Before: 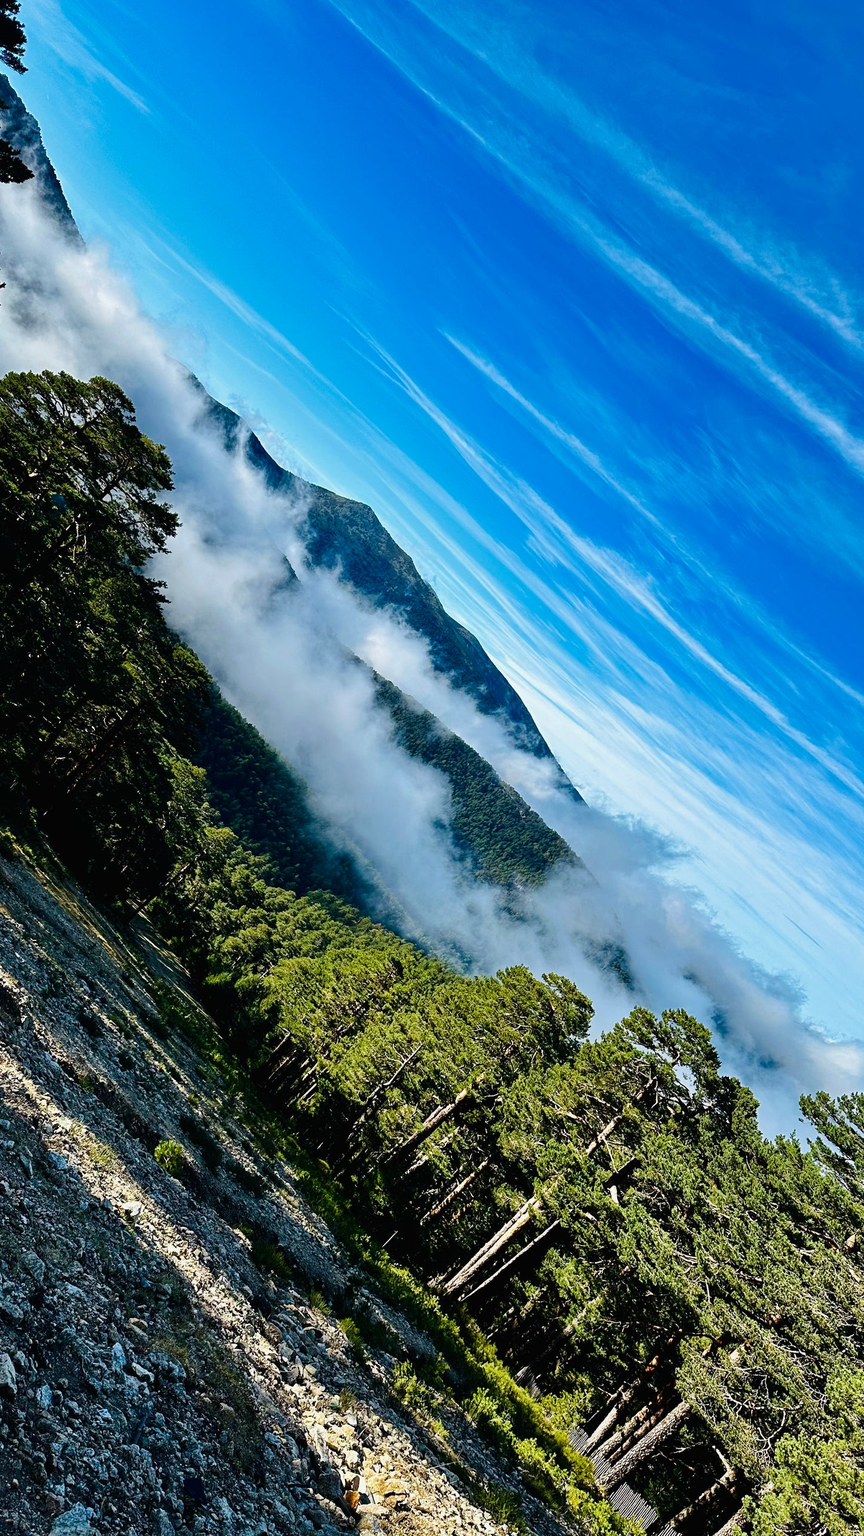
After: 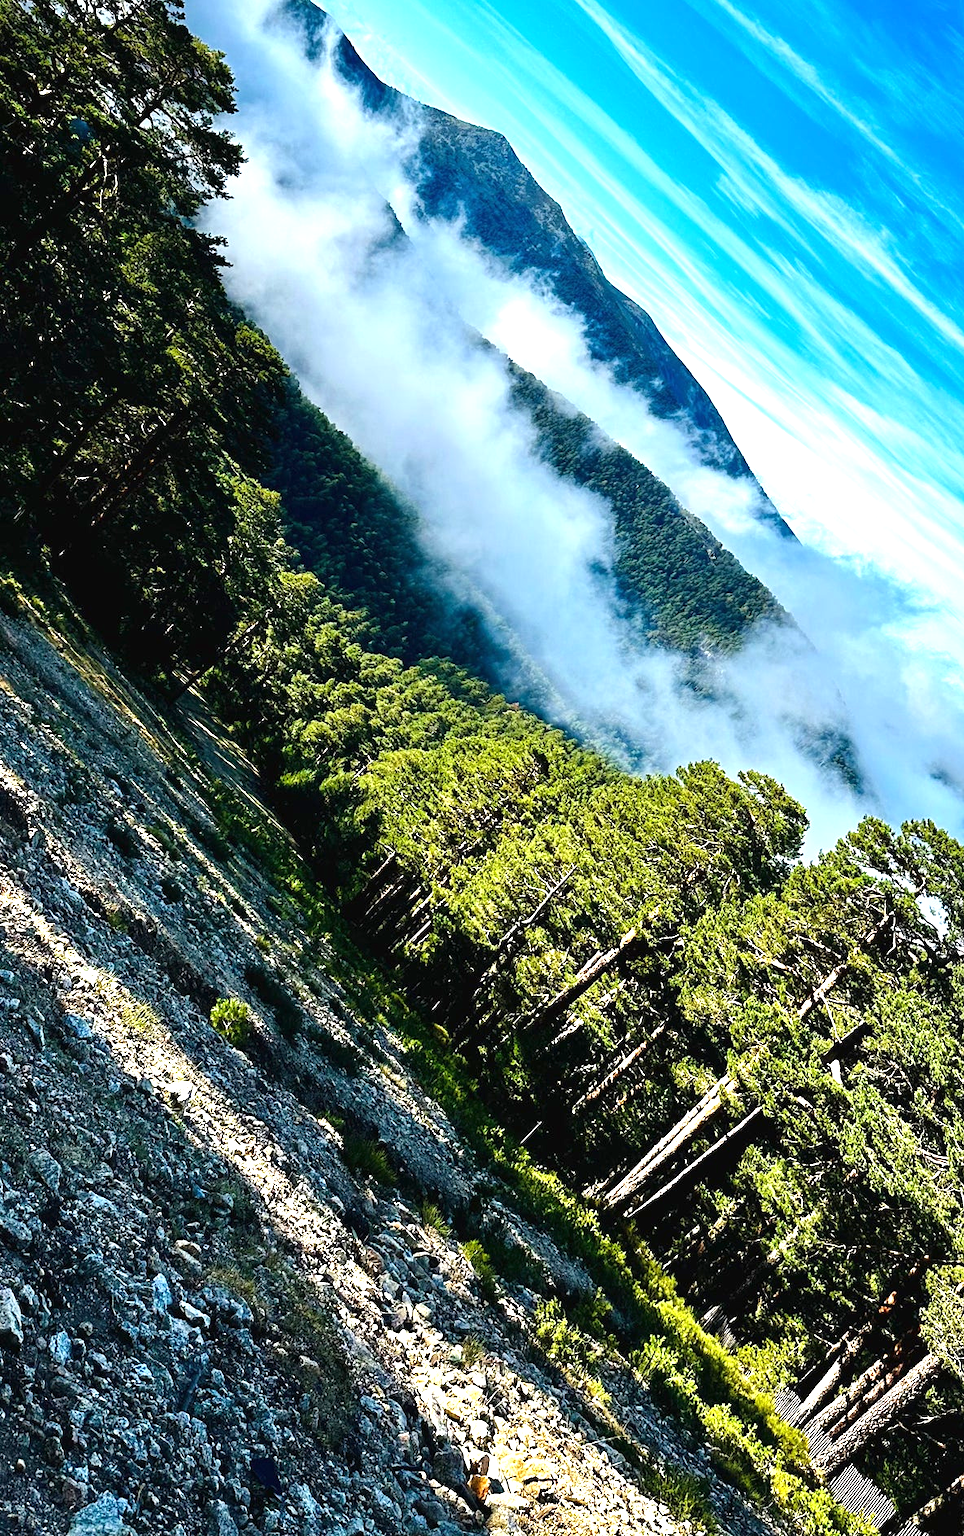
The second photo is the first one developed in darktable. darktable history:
exposure: black level correction 0, exposure 0.95 EV, compensate exposure bias true, compensate highlight preservation false
crop: top 26.531%, right 17.959%
